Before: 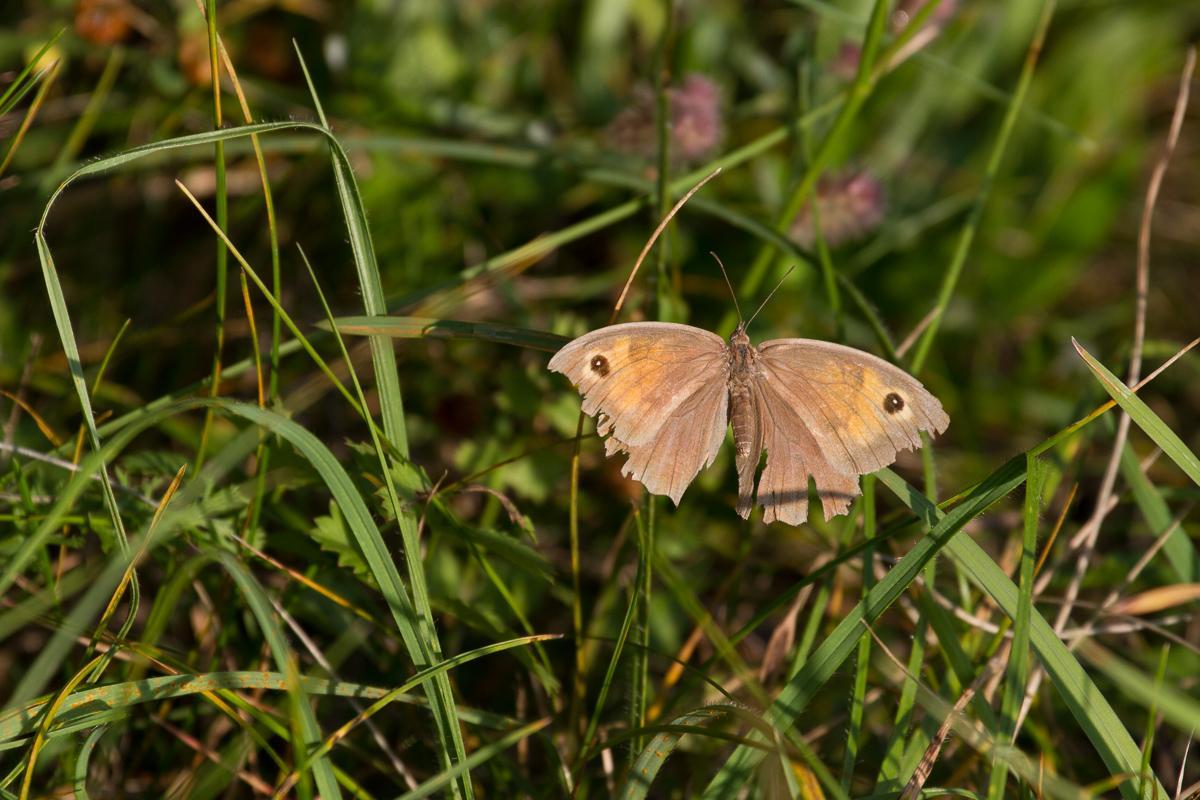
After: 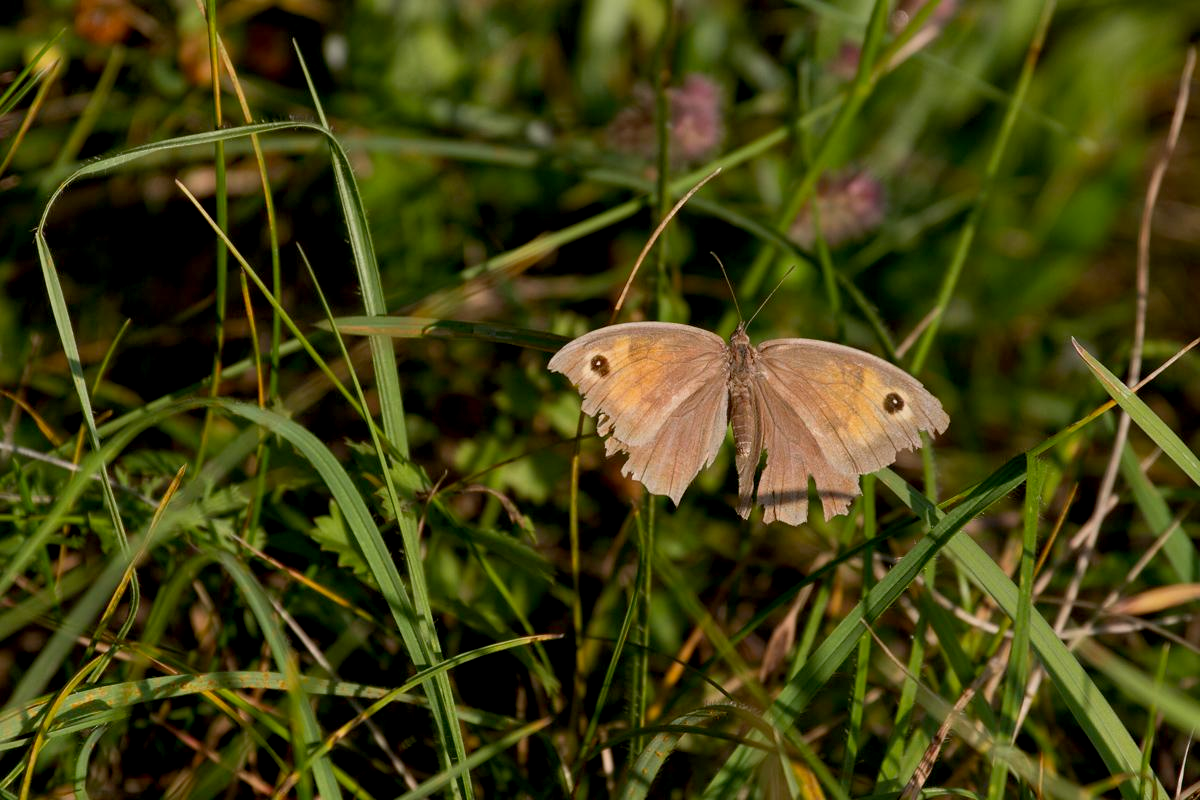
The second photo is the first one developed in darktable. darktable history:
exposure: black level correction 0.009, exposure -0.163 EV, compensate exposure bias true, compensate highlight preservation false
